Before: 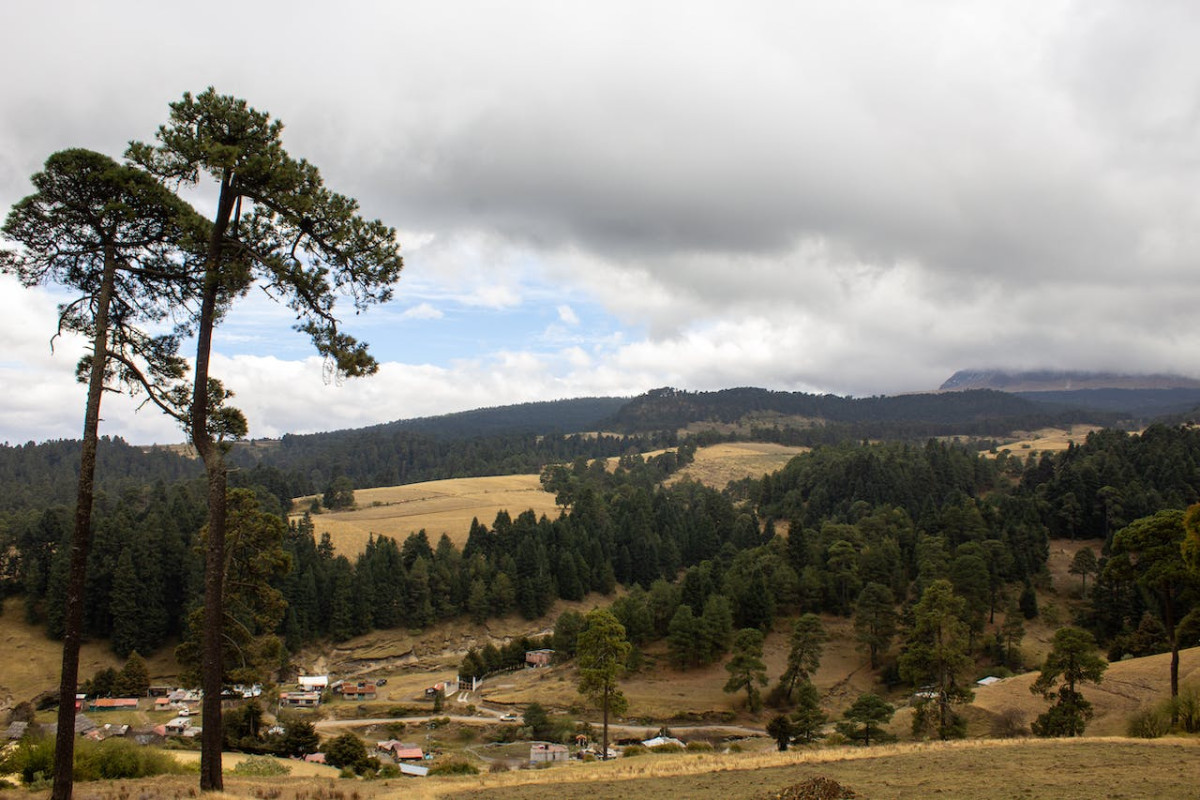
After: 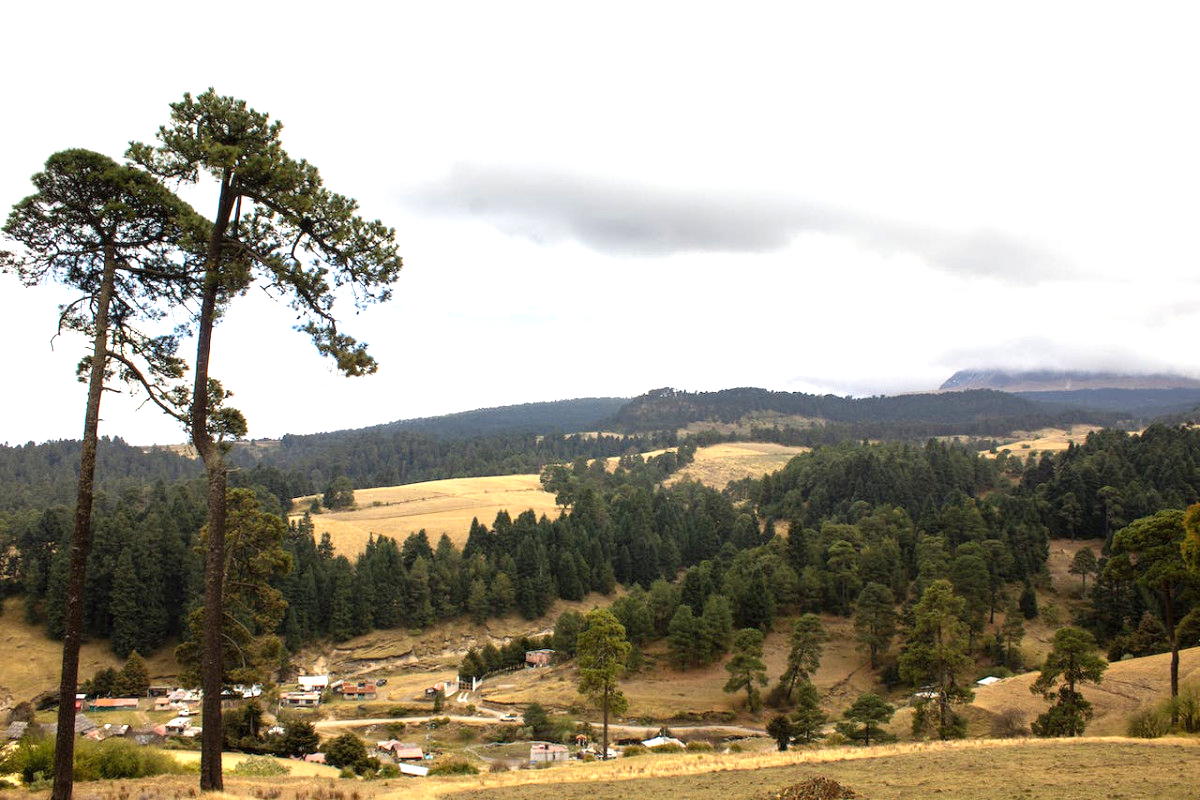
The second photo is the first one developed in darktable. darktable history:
base curve: exposure shift 0, preserve colors none
exposure: exposure 1 EV, compensate highlight preservation false
